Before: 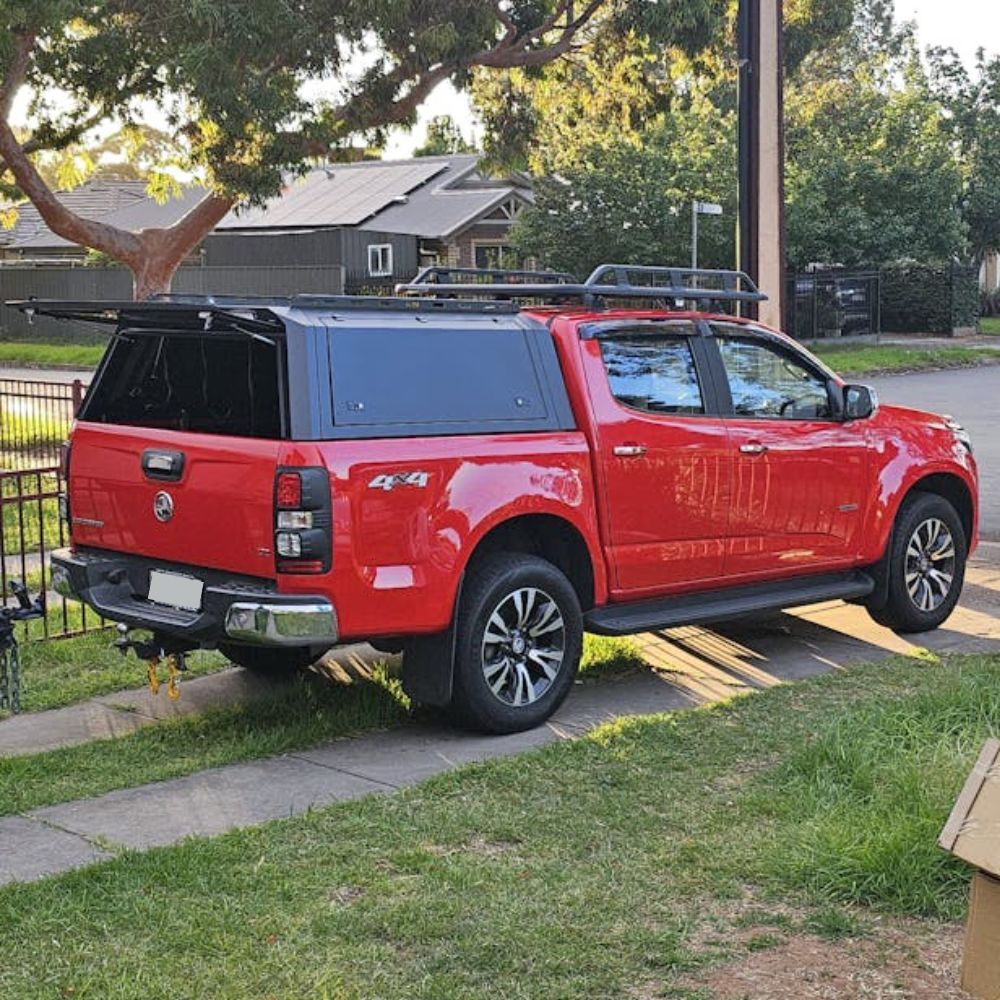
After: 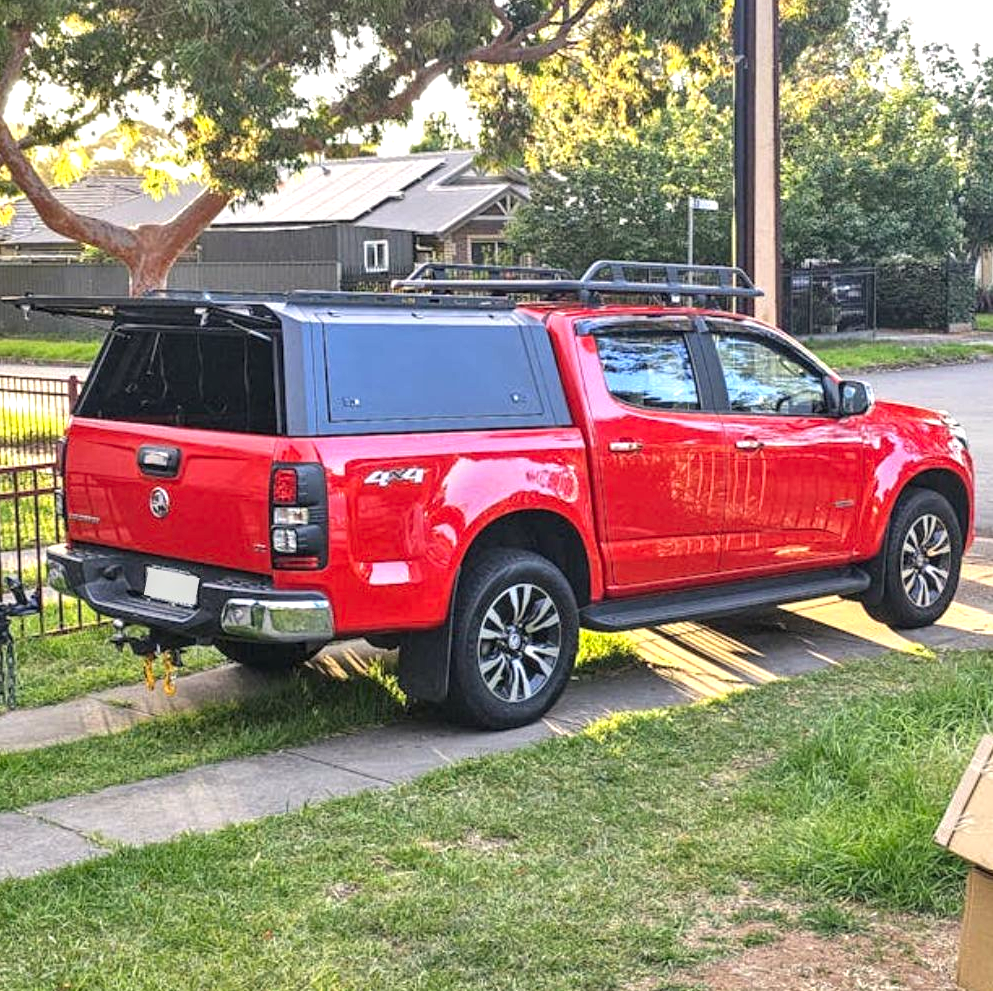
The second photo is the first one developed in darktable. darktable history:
exposure: black level correction 0, exposure 0.7 EV, compensate exposure bias true, compensate highlight preservation false
local contrast: on, module defaults
color correction: highlights a* 0.816, highlights b* 2.78, saturation 1.1
crop: left 0.434%, top 0.485%, right 0.244%, bottom 0.386%
